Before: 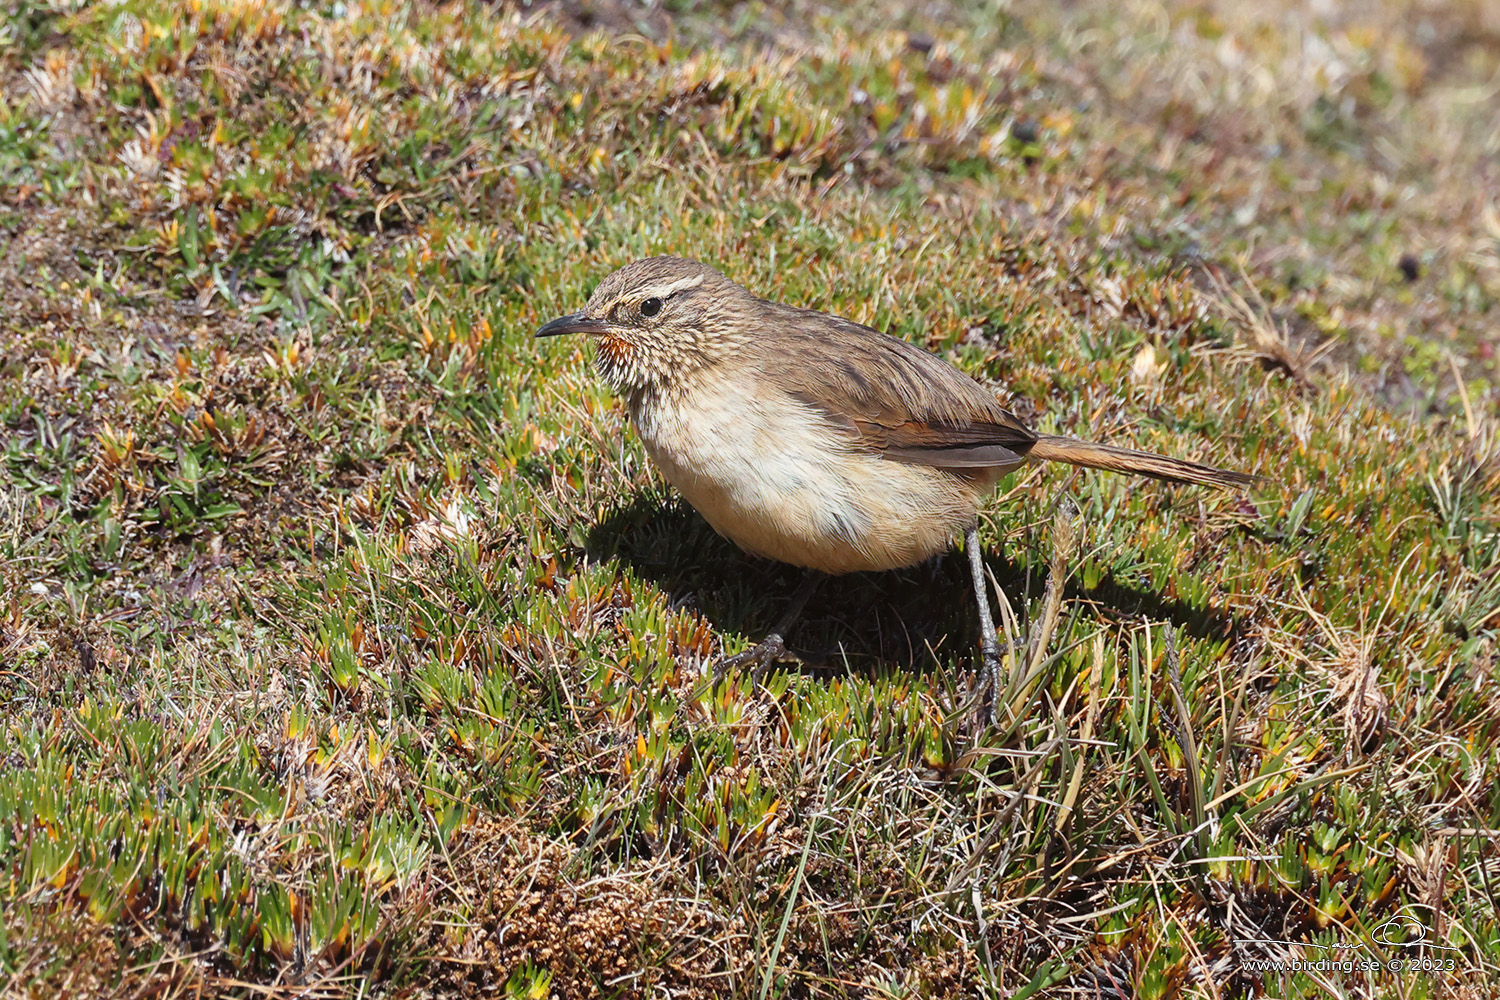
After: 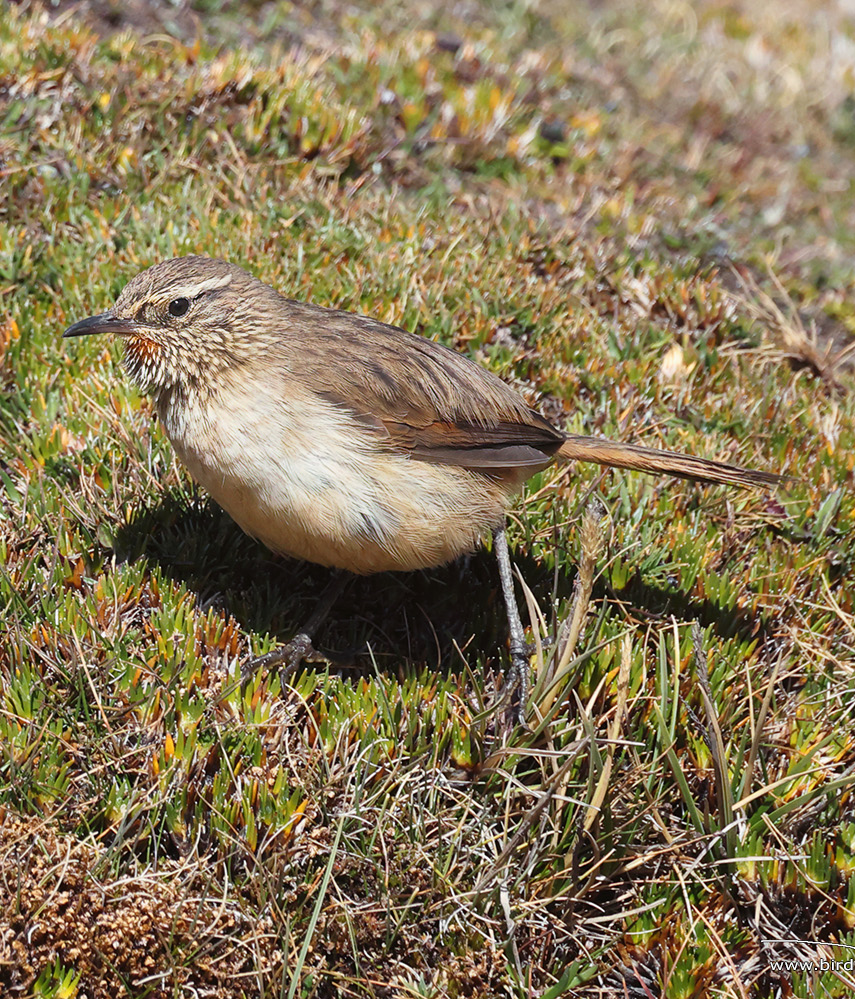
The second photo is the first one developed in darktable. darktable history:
crop: left 31.504%, top 0.001%, right 11.444%
